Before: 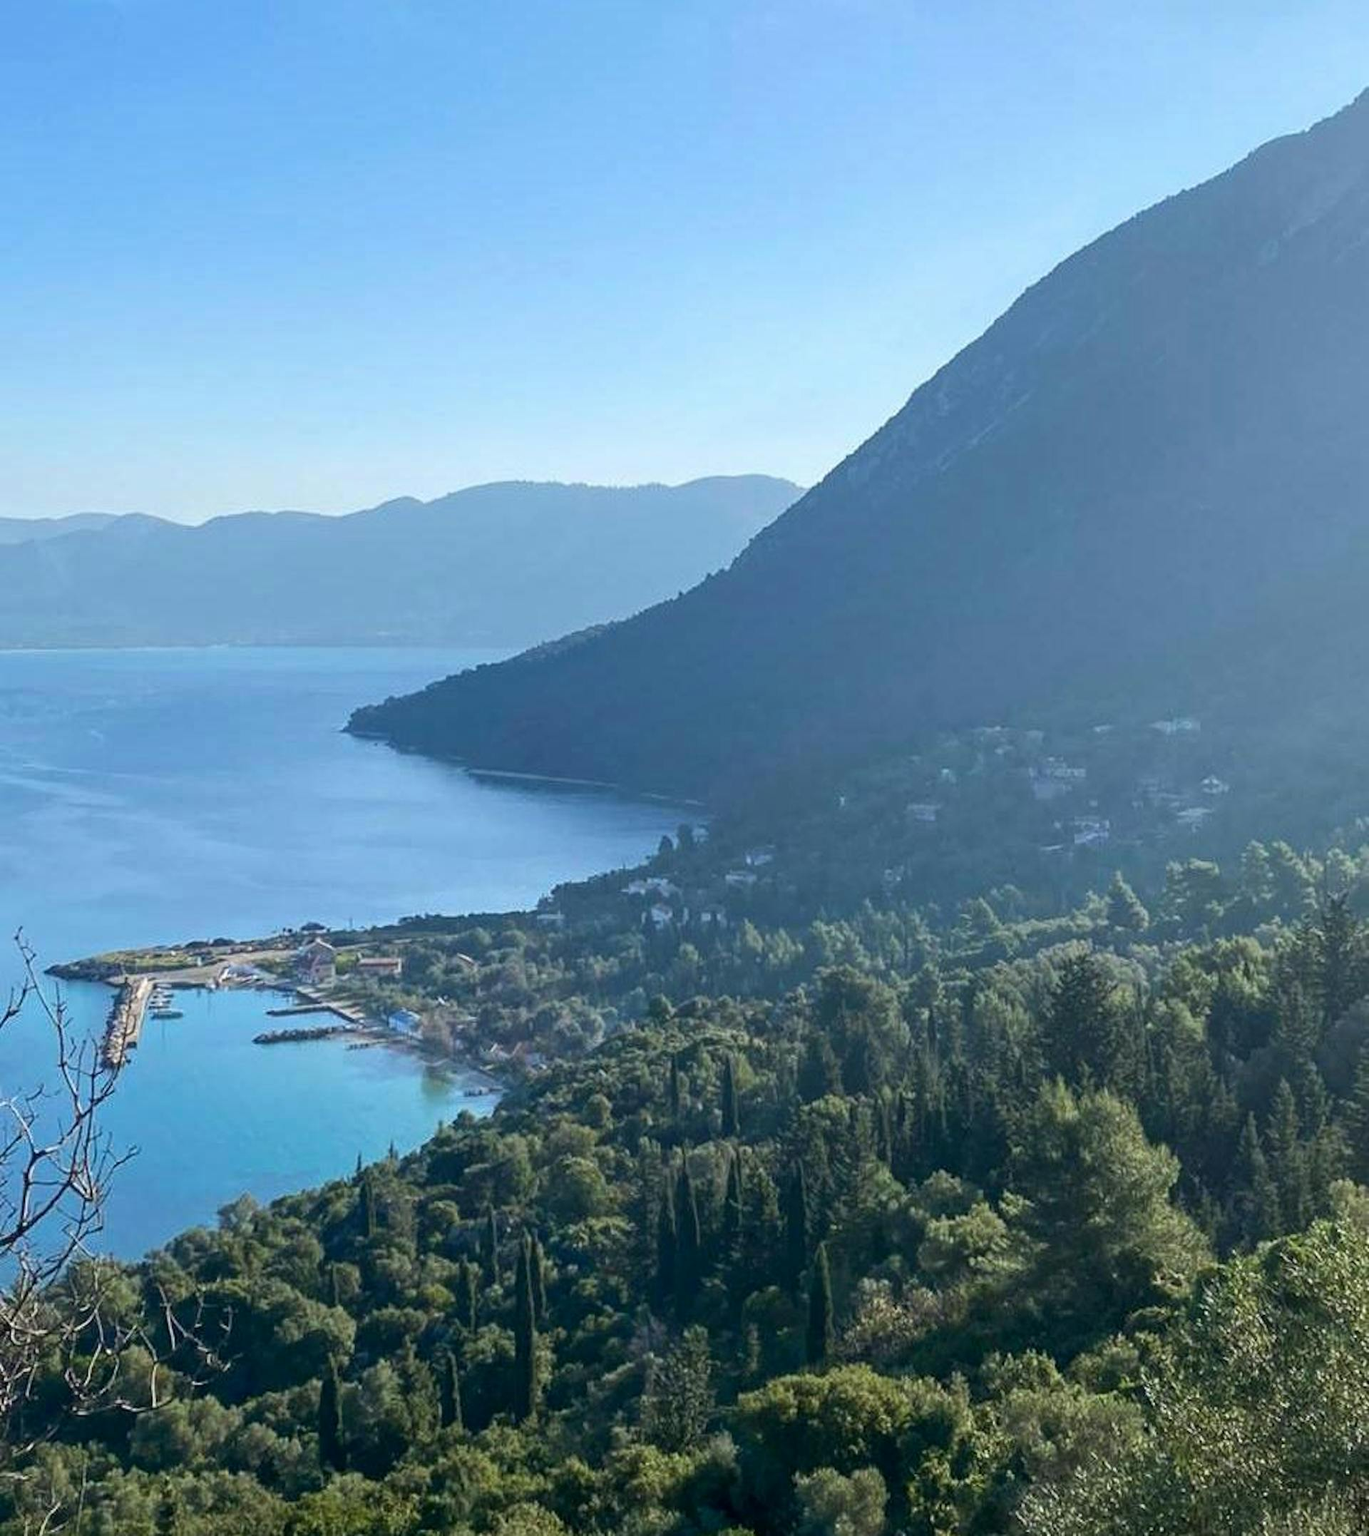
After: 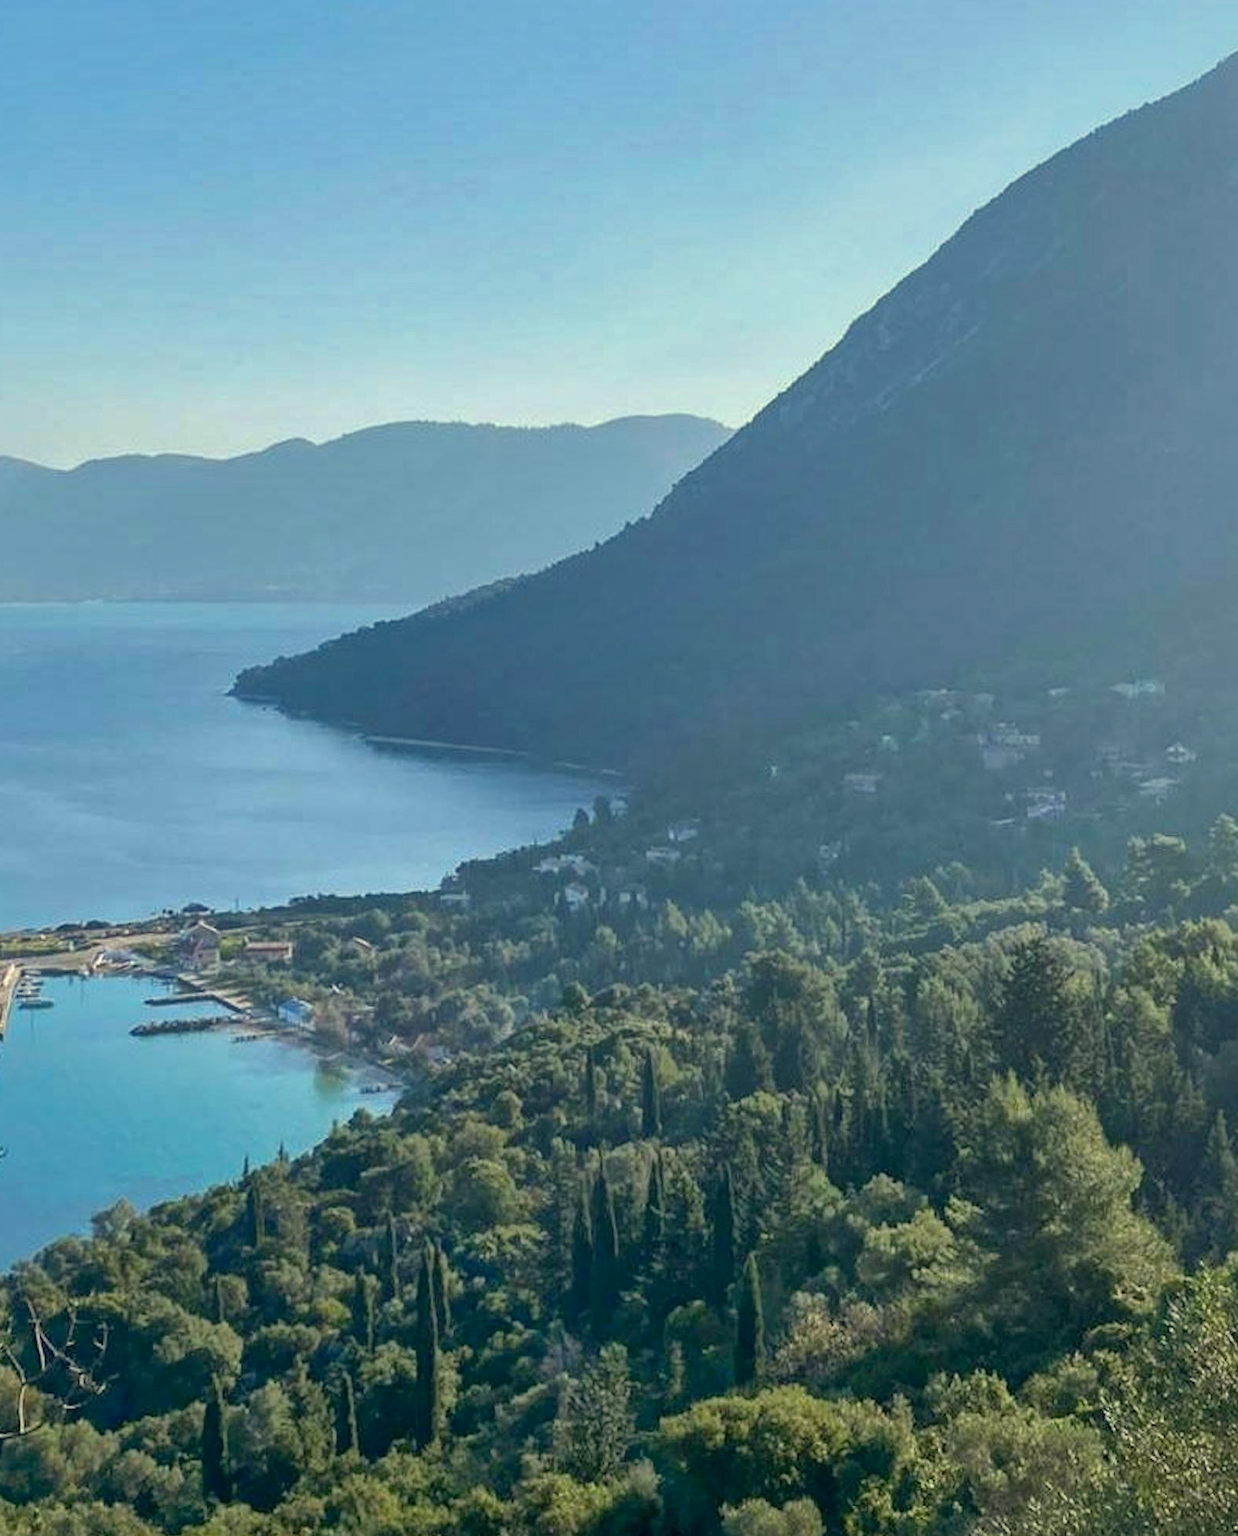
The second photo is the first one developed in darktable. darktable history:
shadows and highlights: on, module defaults
crop: left 9.807%, top 6.259%, right 7.334%, bottom 2.177%
white balance: red 1.029, blue 0.92
